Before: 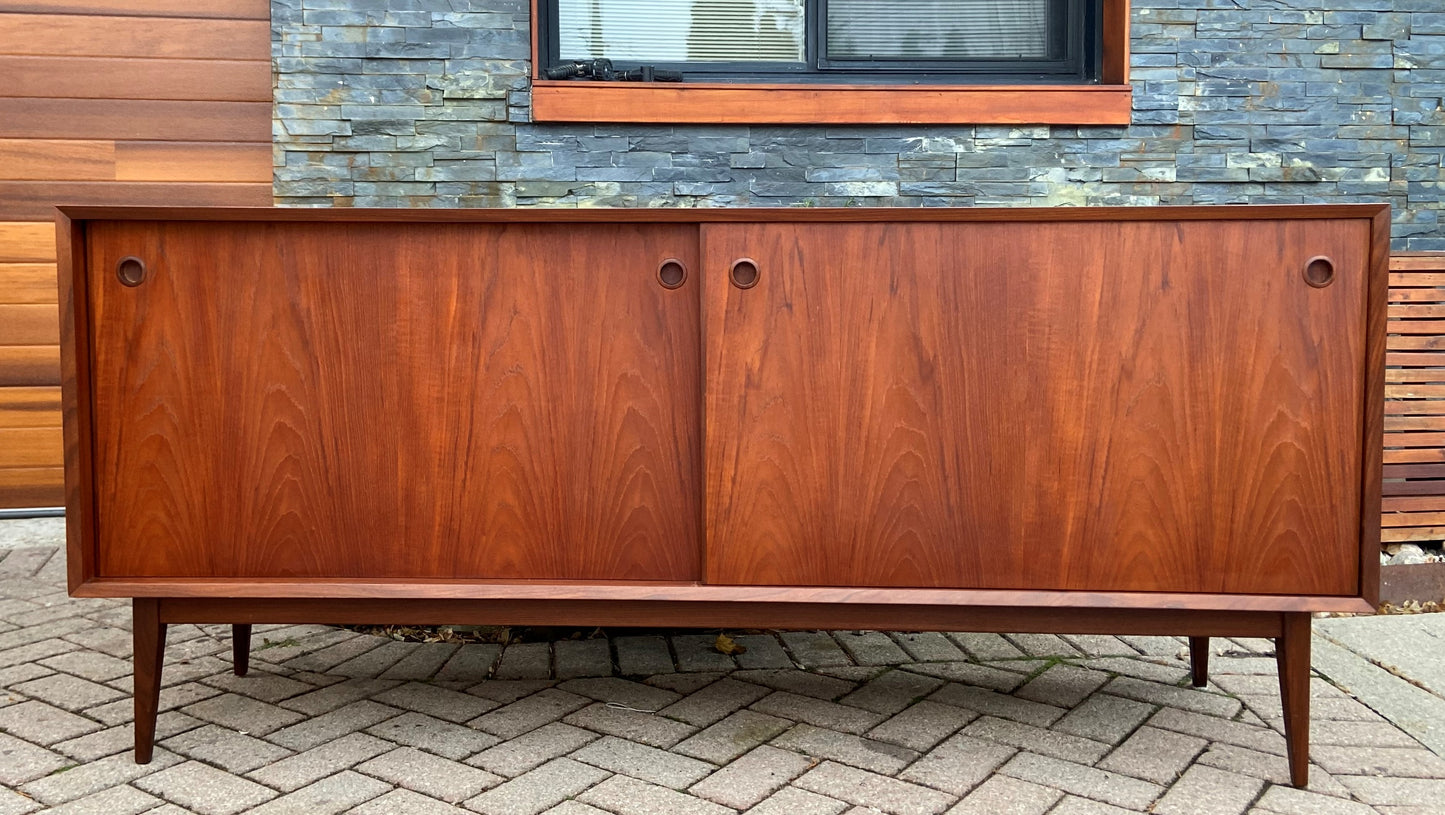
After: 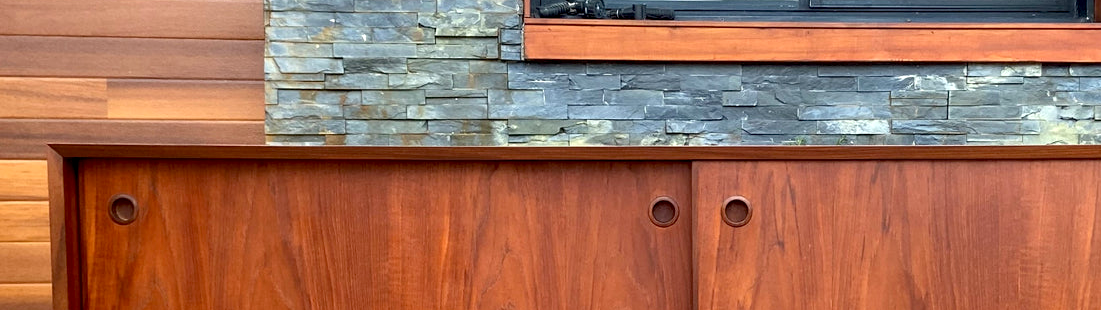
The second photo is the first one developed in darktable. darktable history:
crop: left 0.579%, top 7.627%, right 23.167%, bottom 54.275%
exposure: black level correction 0.007, exposure 0.159 EV, compensate highlight preservation false
